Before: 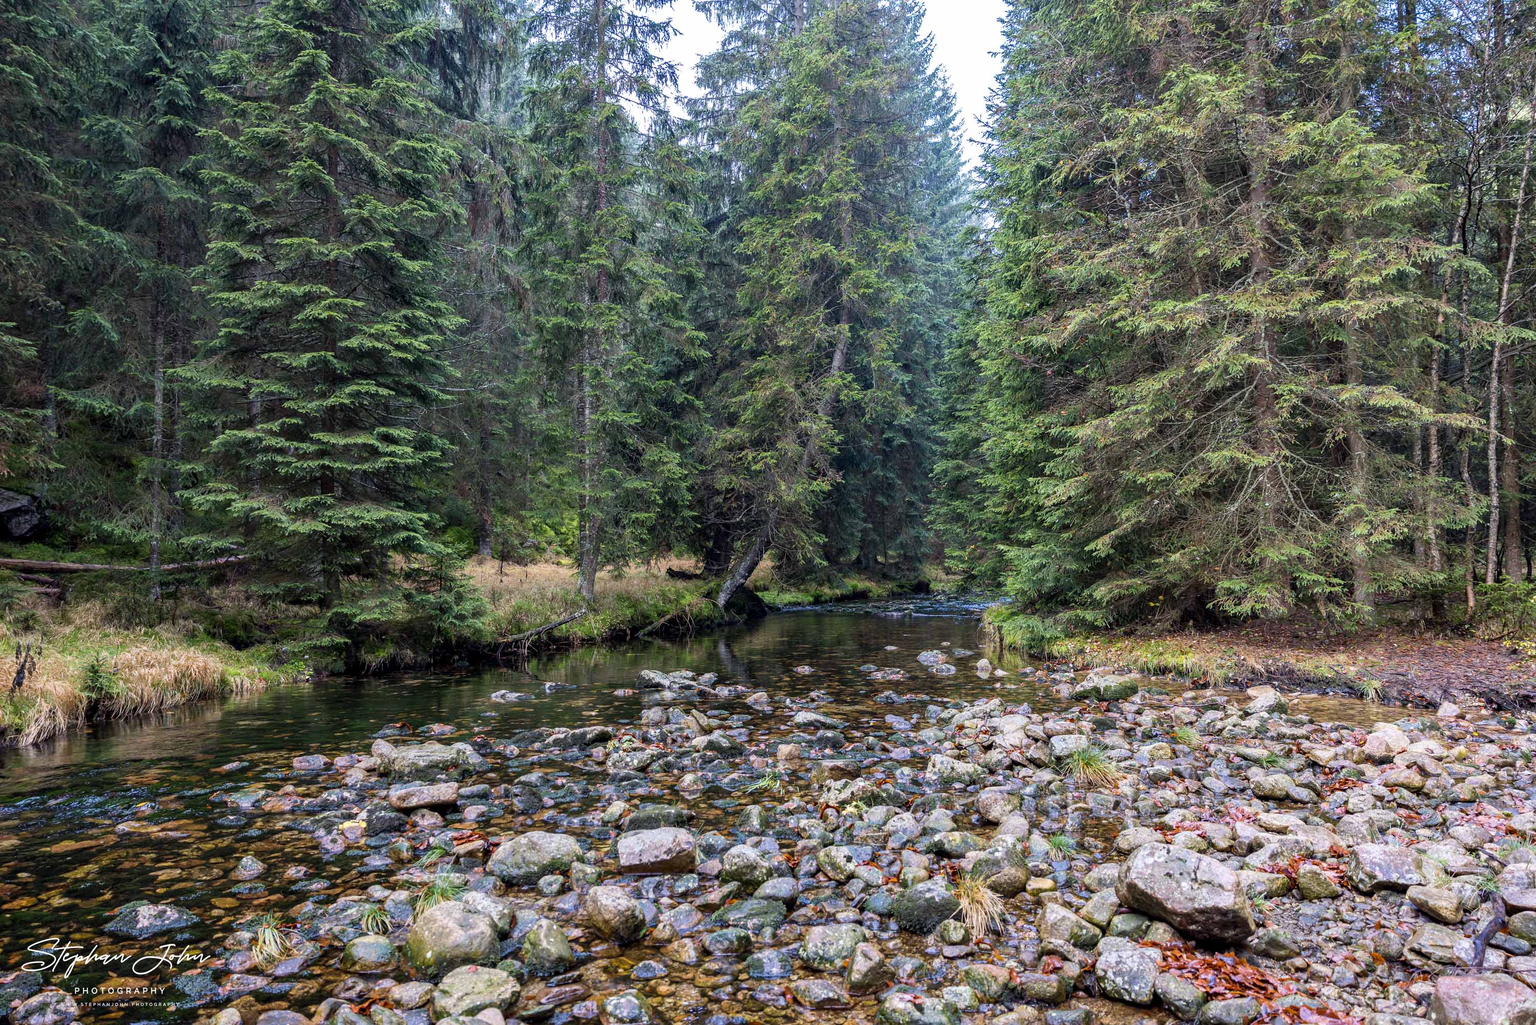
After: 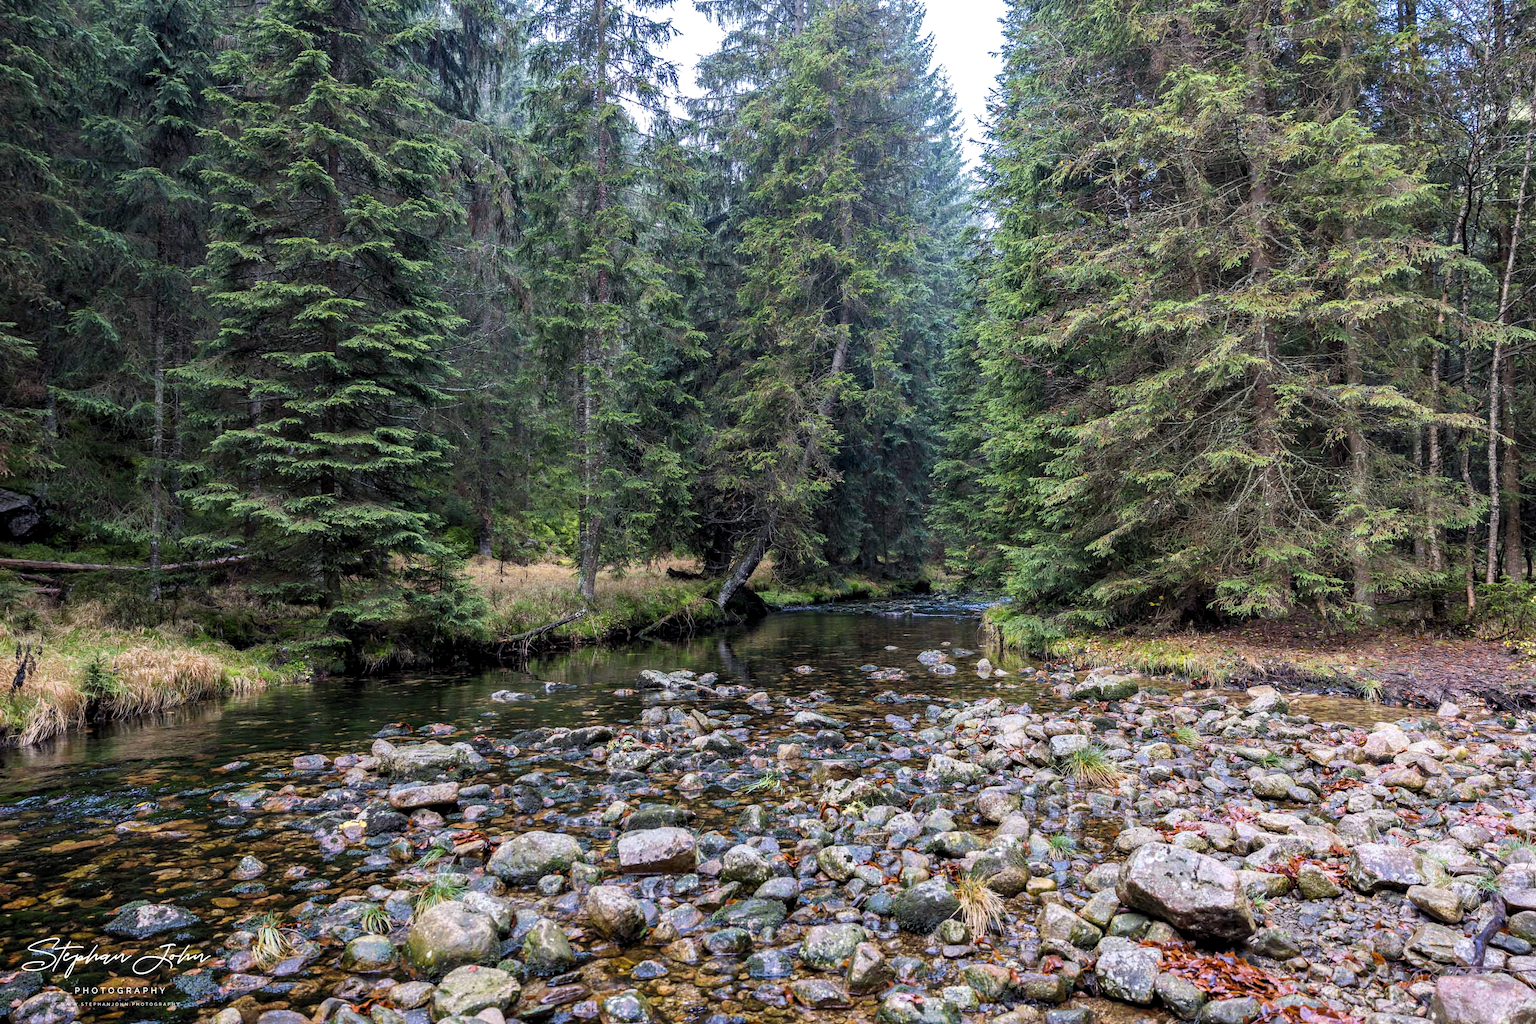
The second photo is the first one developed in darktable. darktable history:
levels: levels [0.026, 0.507, 0.987]
exposure: exposure 0.014 EV, compensate highlight preservation false
